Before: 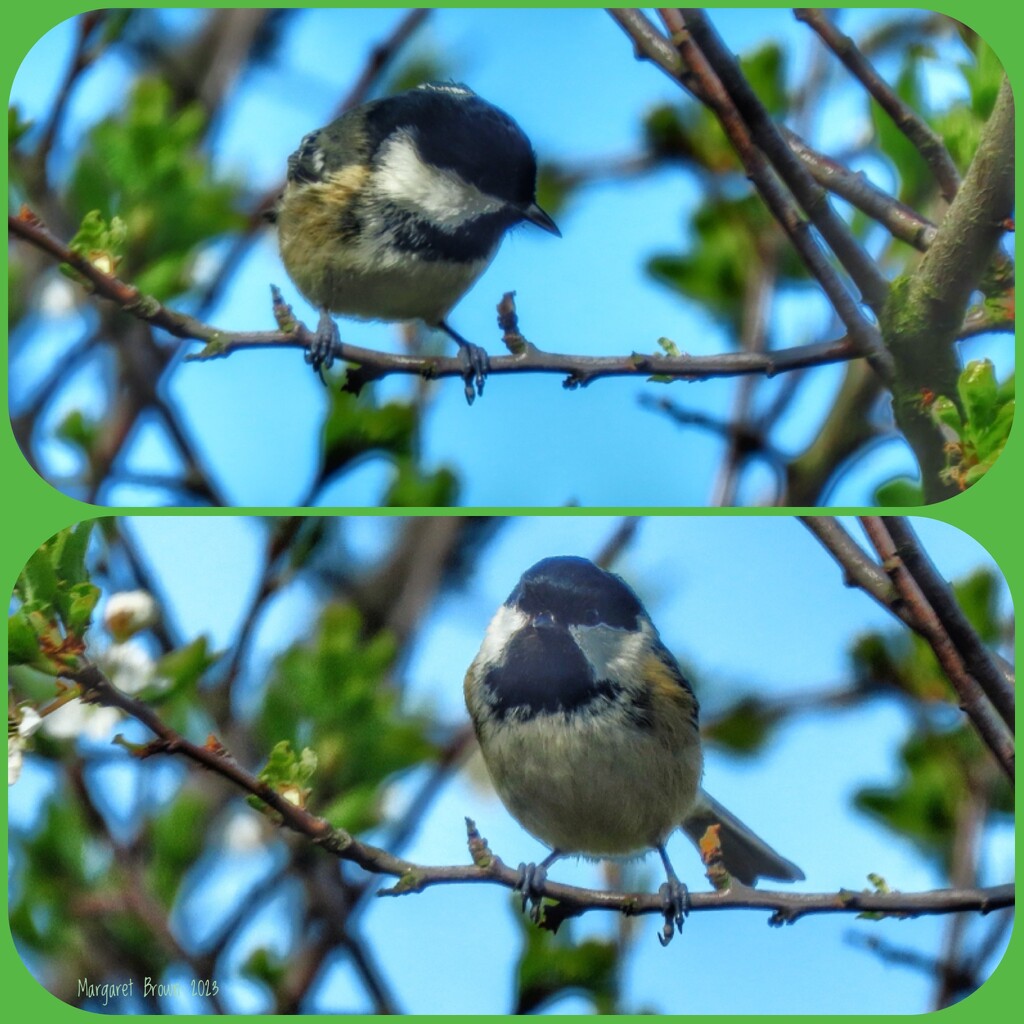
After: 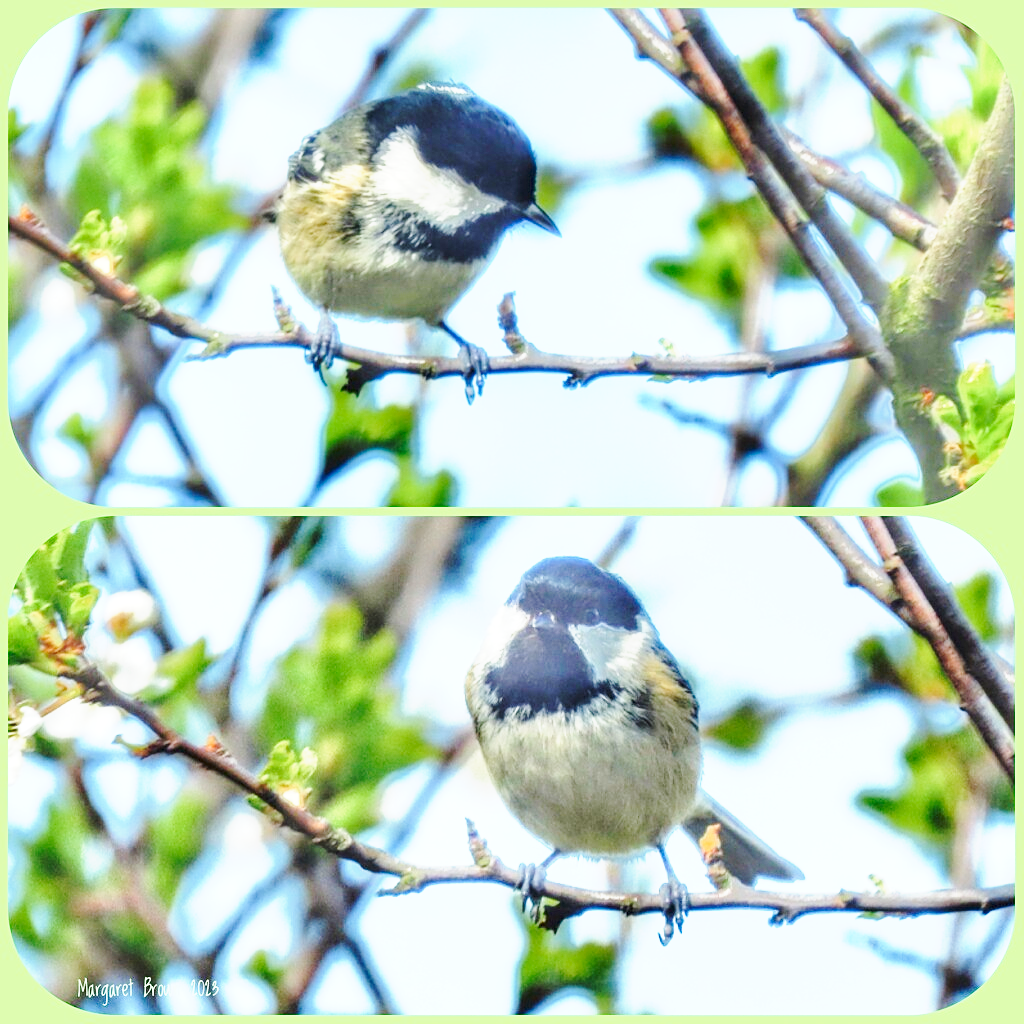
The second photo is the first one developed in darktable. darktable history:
base curve: curves: ch0 [(0, 0) (0.025, 0.046) (0.112, 0.277) (0.467, 0.74) (0.814, 0.929) (1, 0.942)], preserve colors none
exposure: black level correction 0, exposure 1.283 EV, compensate highlight preservation false
sharpen: amount 0.21
